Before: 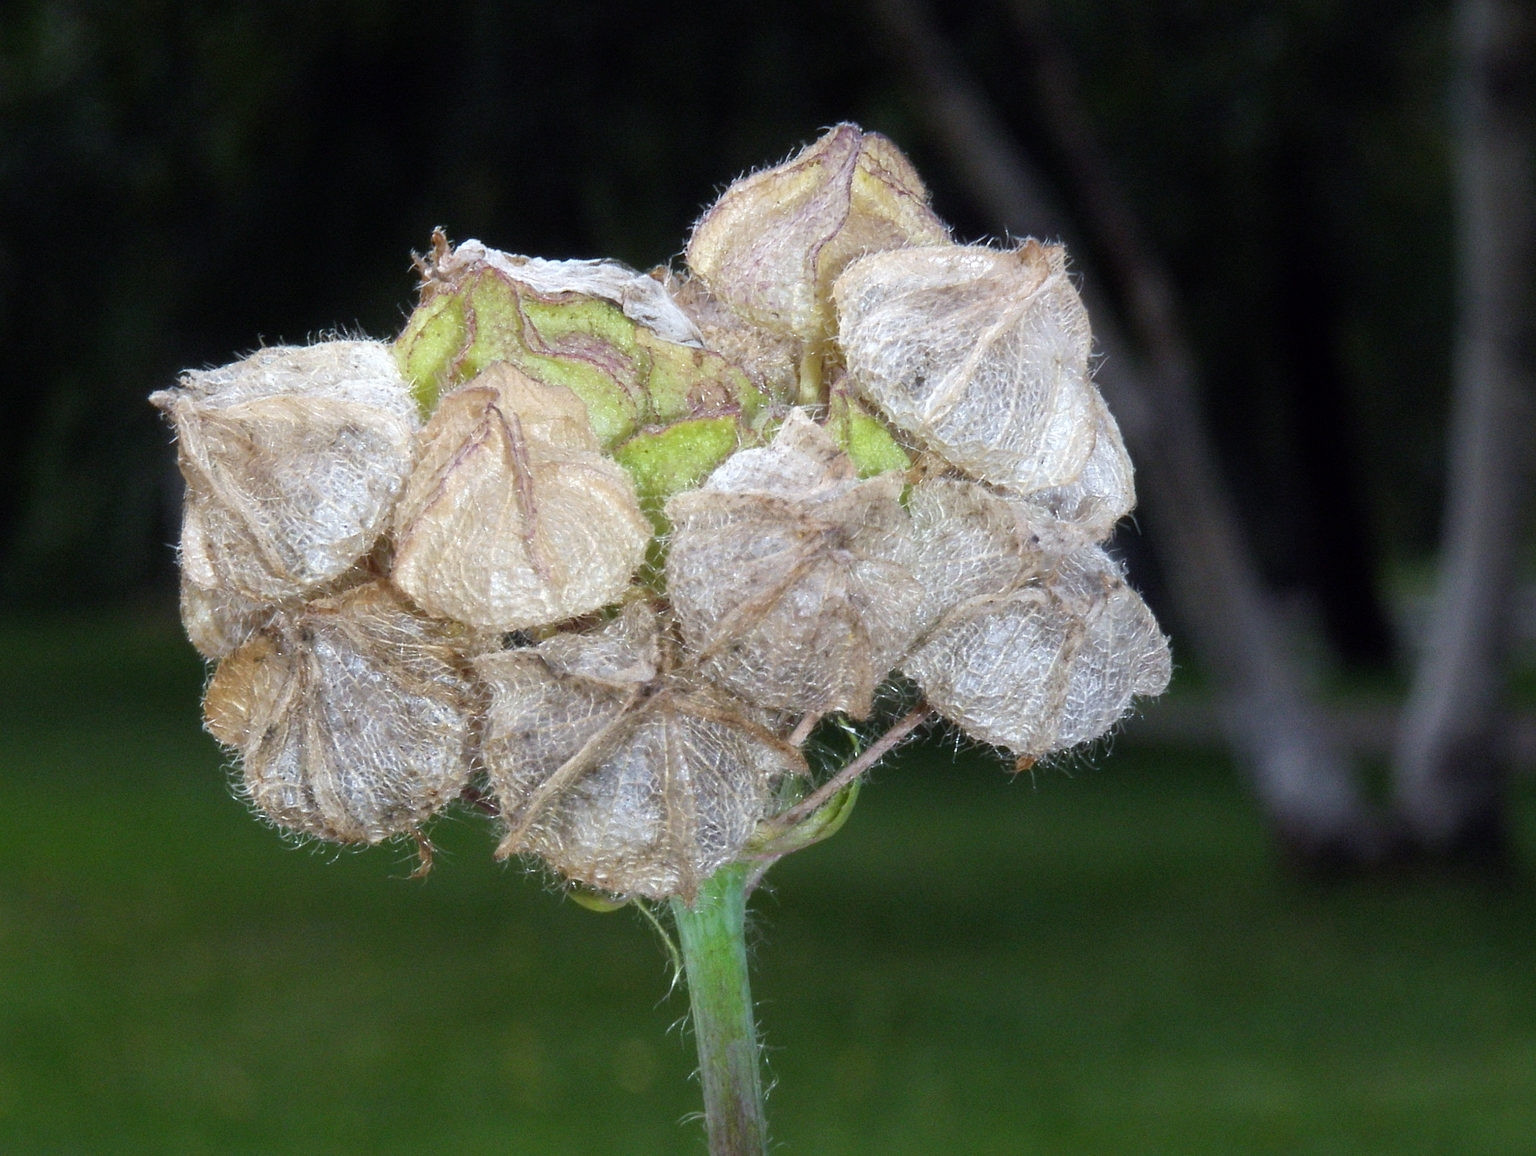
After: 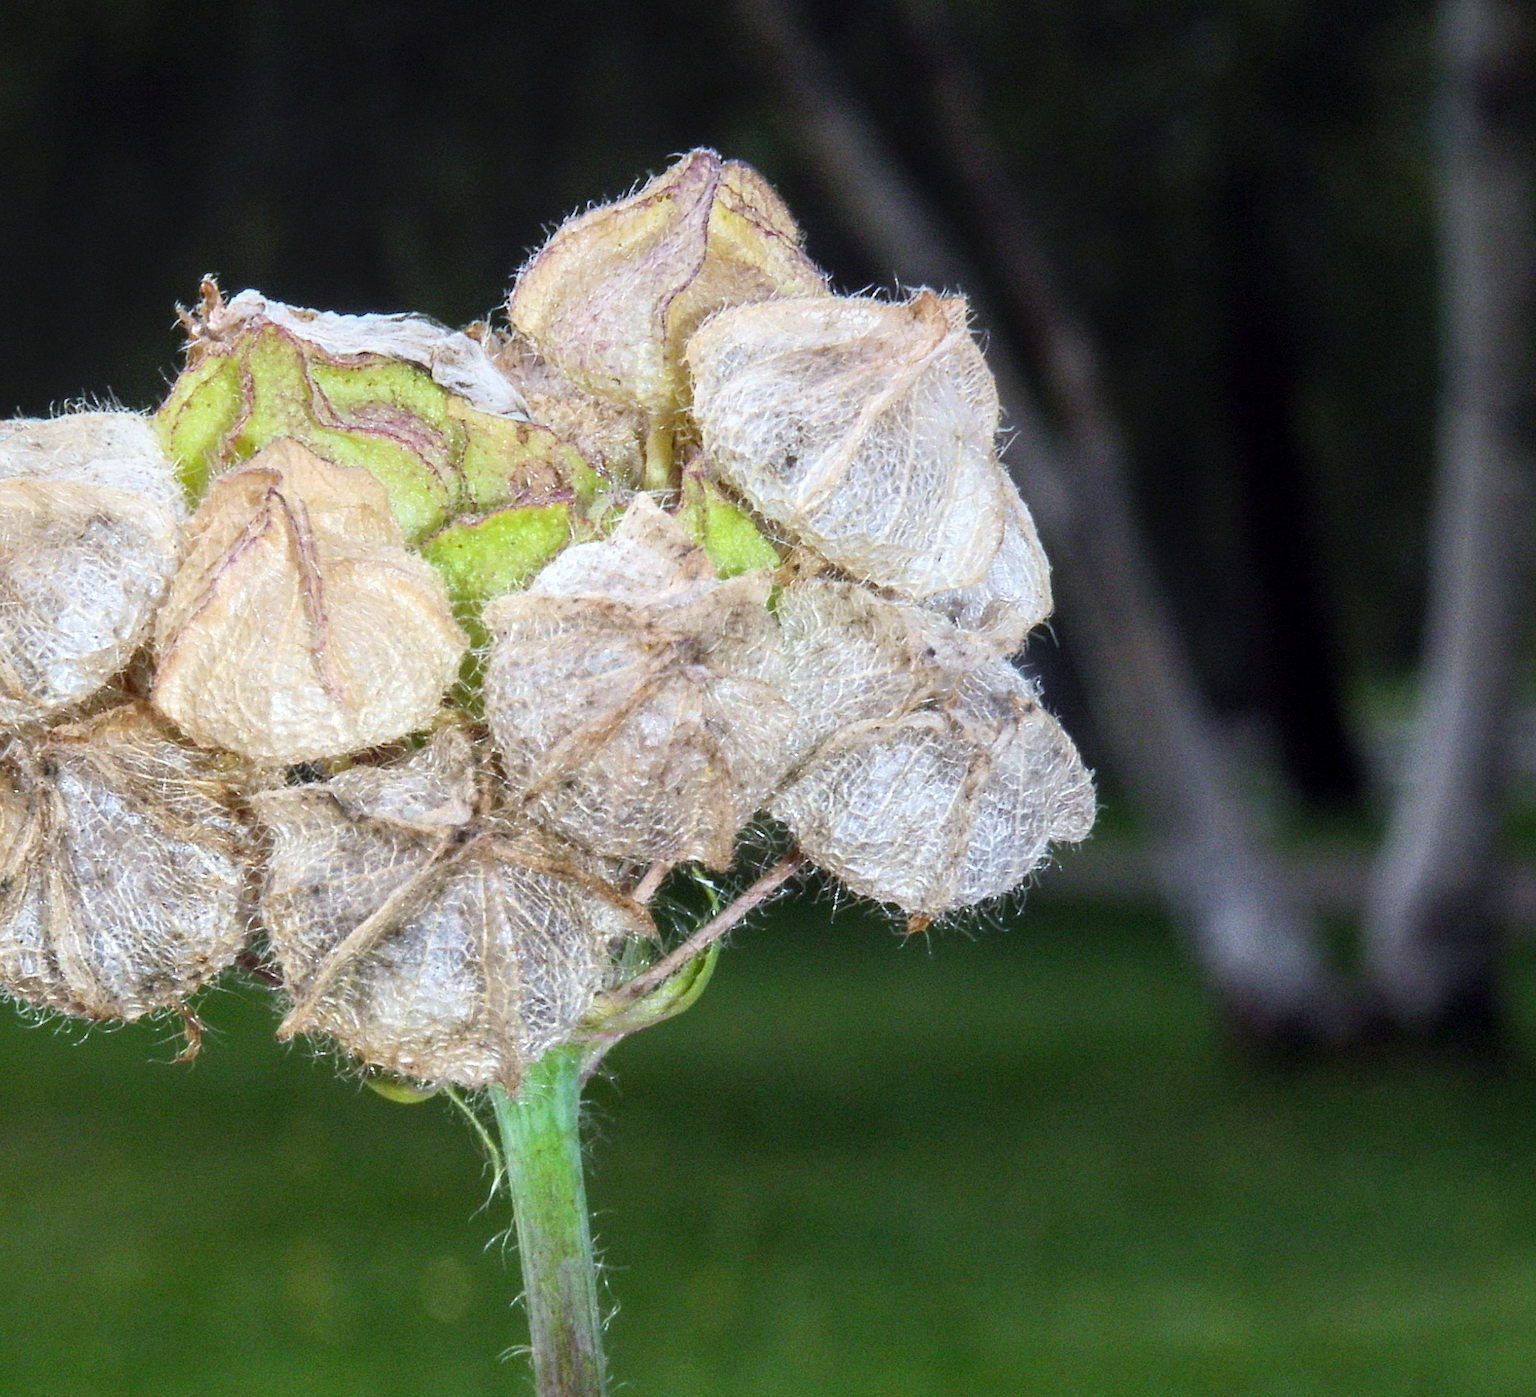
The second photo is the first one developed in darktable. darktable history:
crop: left 17.361%, bottom 0.05%
local contrast: on, module defaults
contrast brightness saturation: contrast 0.195, brightness 0.159, saturation 0.228
